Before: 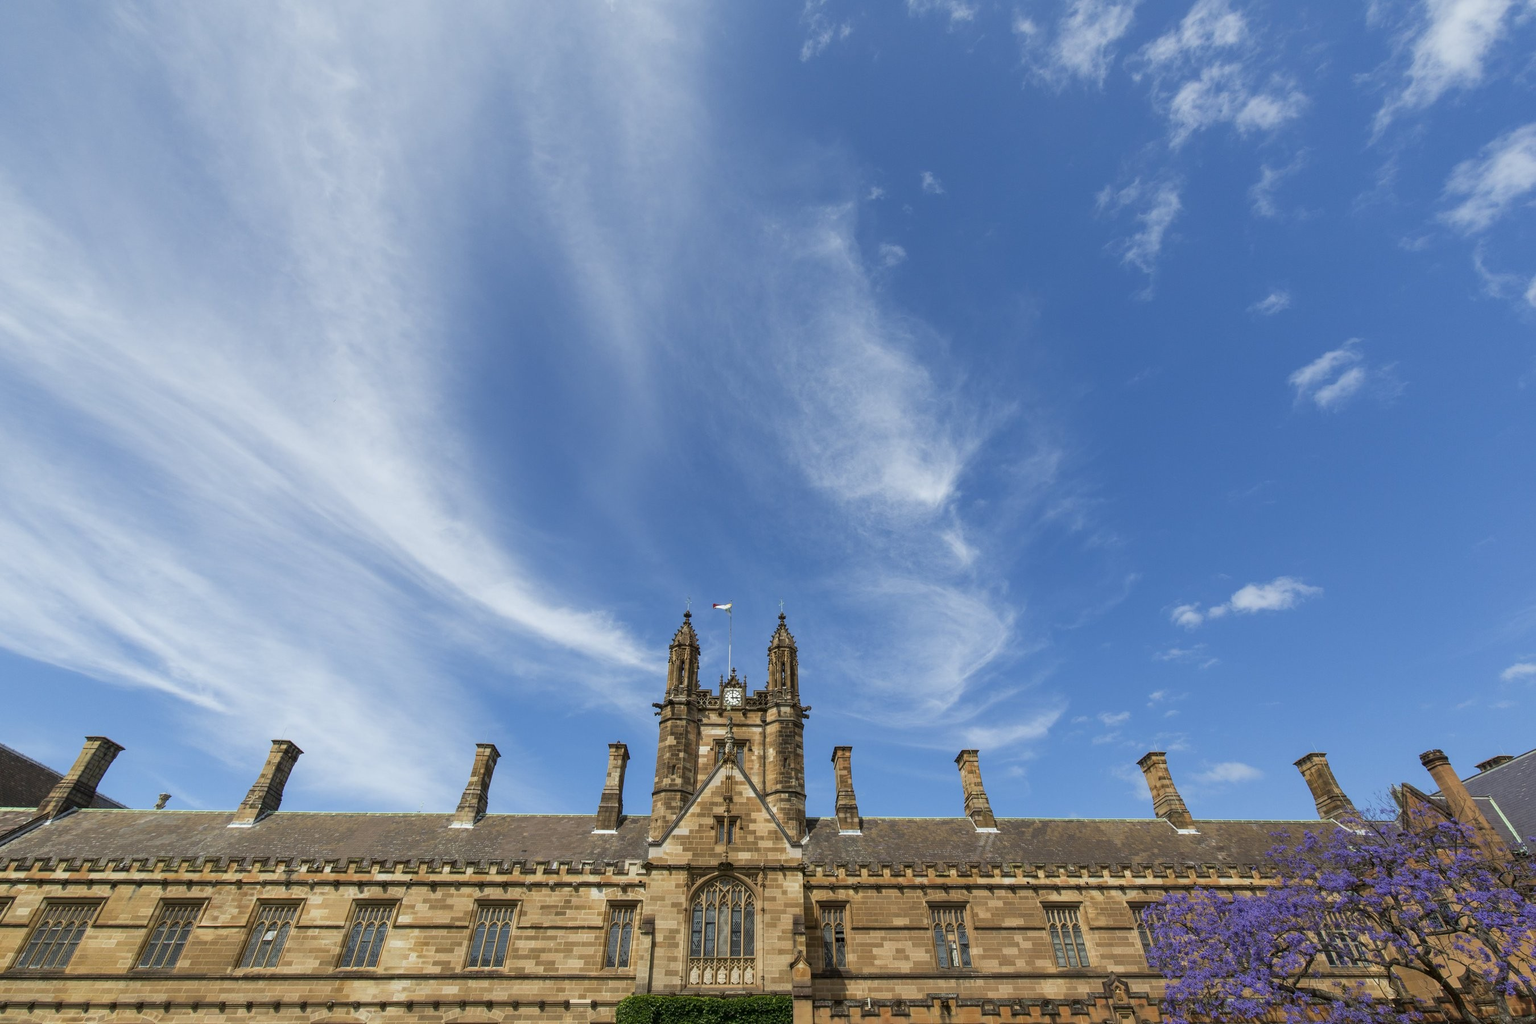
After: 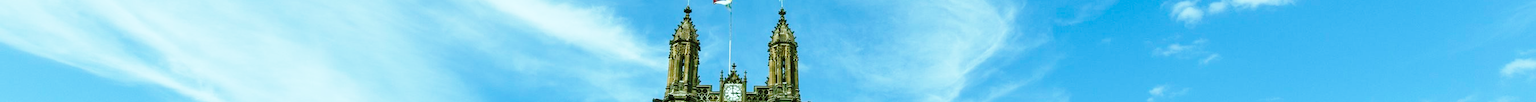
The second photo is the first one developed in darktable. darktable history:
color balance rgb: shadows lift › chroma 11.71%, shadows lift › hue 133.46°, highlights gain › chroma 4%, highlights gain › hue 200.2°, perceptual saturation grading › global saturation 18.05%
crop and rotate: top 59.084%, bottom 30.916%
base curve: curves: ch0 [(0, 0) (0.028, 0.03) (0.121, 0.232) (0.46, 0.748) (0.859, 0.968) (1, 1)], preserve colors none
